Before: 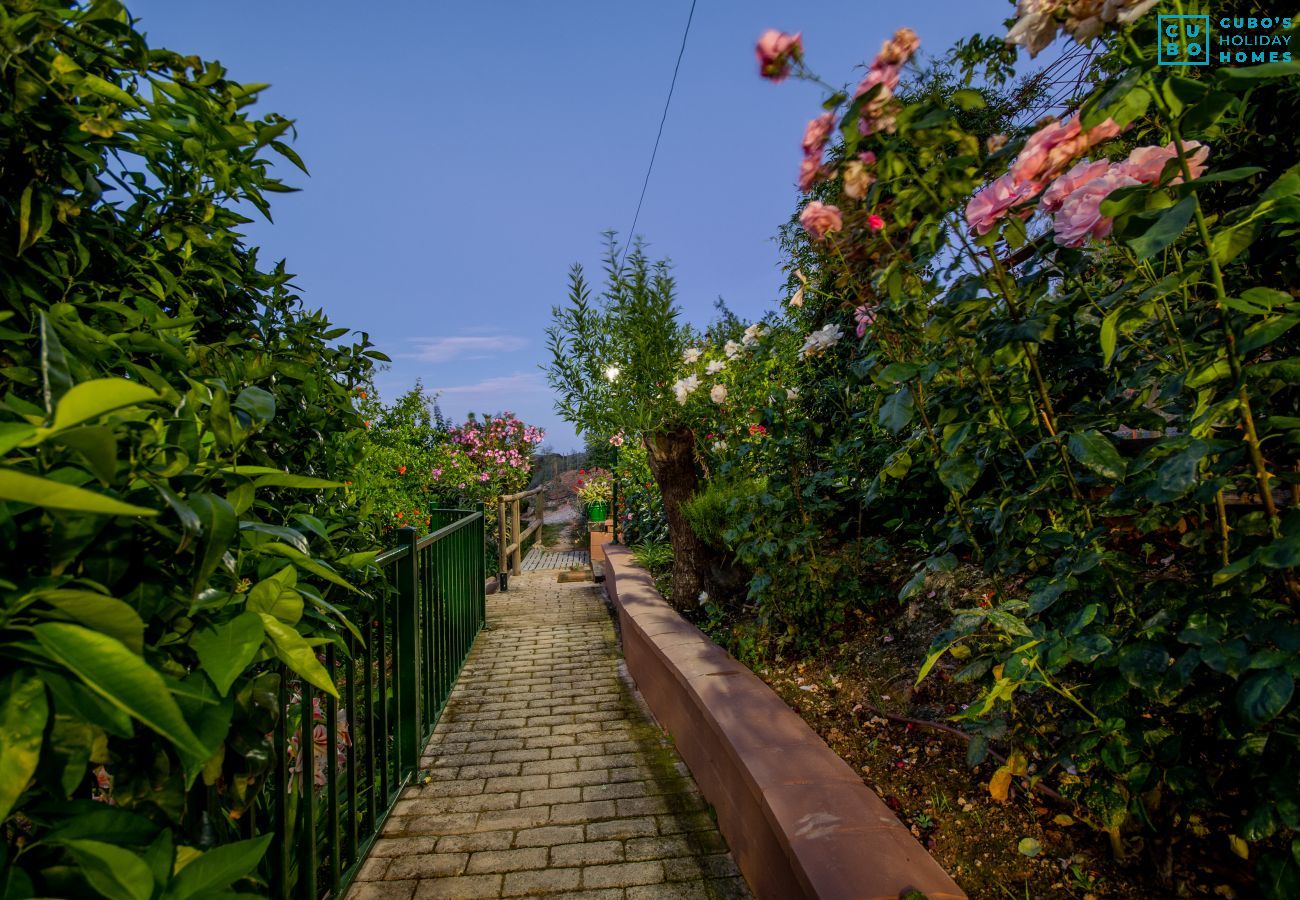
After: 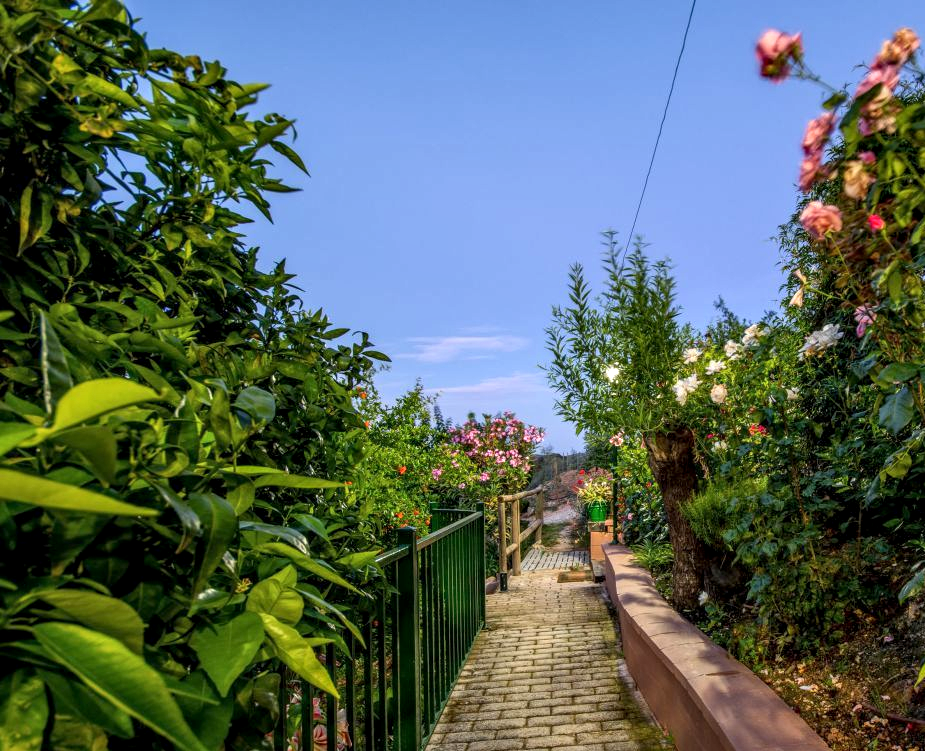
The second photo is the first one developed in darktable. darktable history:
crop: right 28.786%, bottom 16.515%
exposure: exposure 0.602 EV, compensate highlight preservation false
local contrast: on, module defaults
